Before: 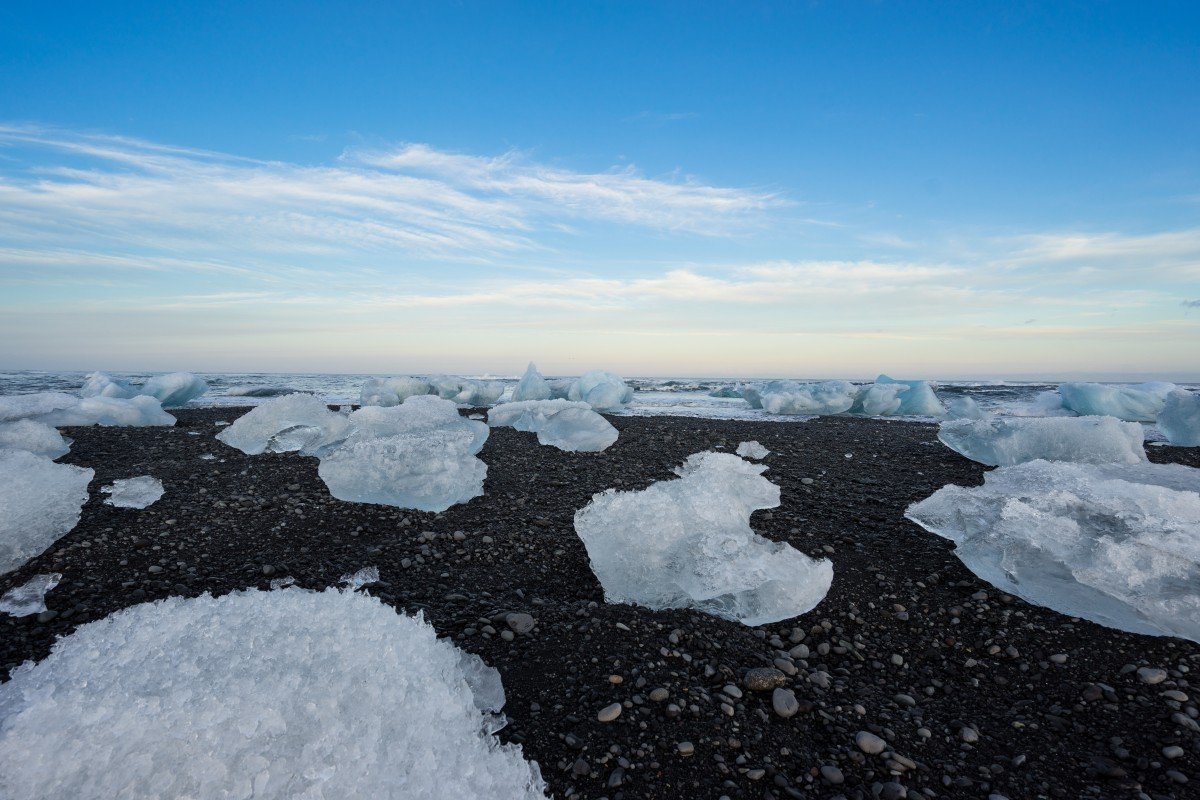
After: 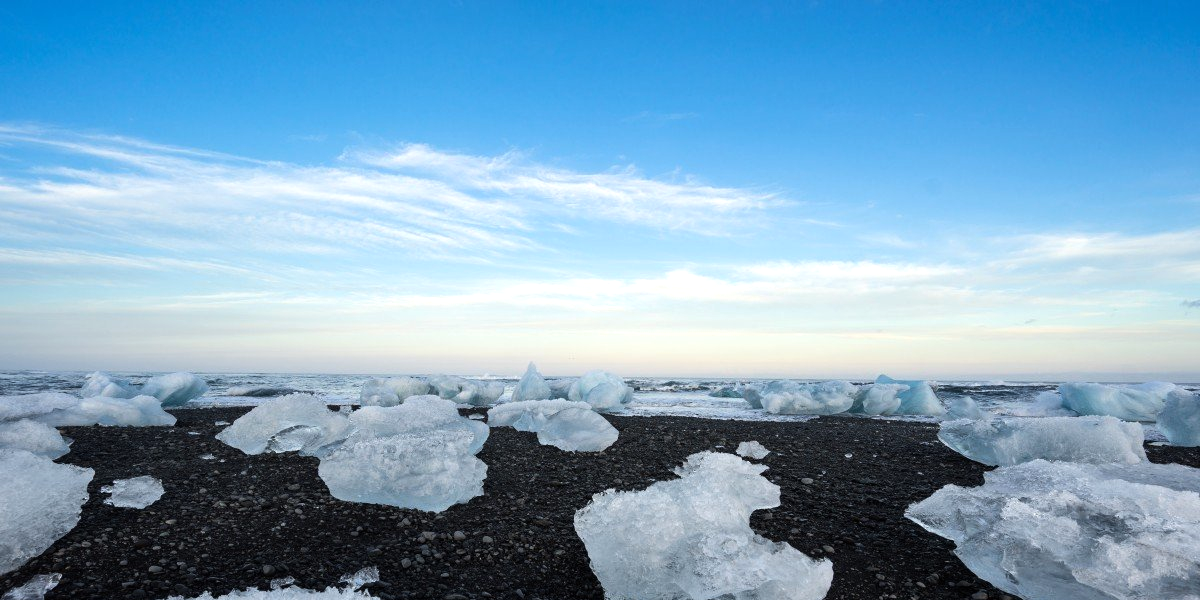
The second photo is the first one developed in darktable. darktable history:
crop: bottom 24.967%
tone equalizer: -8 EV -0.417 EV, -7 EV -0.389 EV, -6 EV -0.333 EV, -5 EV -0.222 EV, -3 EV 0.222 EV, -2 EV 0.333 EV, -1 EV 0.389 EV, +0 EV 0.417 EV, edges refinement/feathering 500, mask exposure compensation -1.57 EV, preserve details no
